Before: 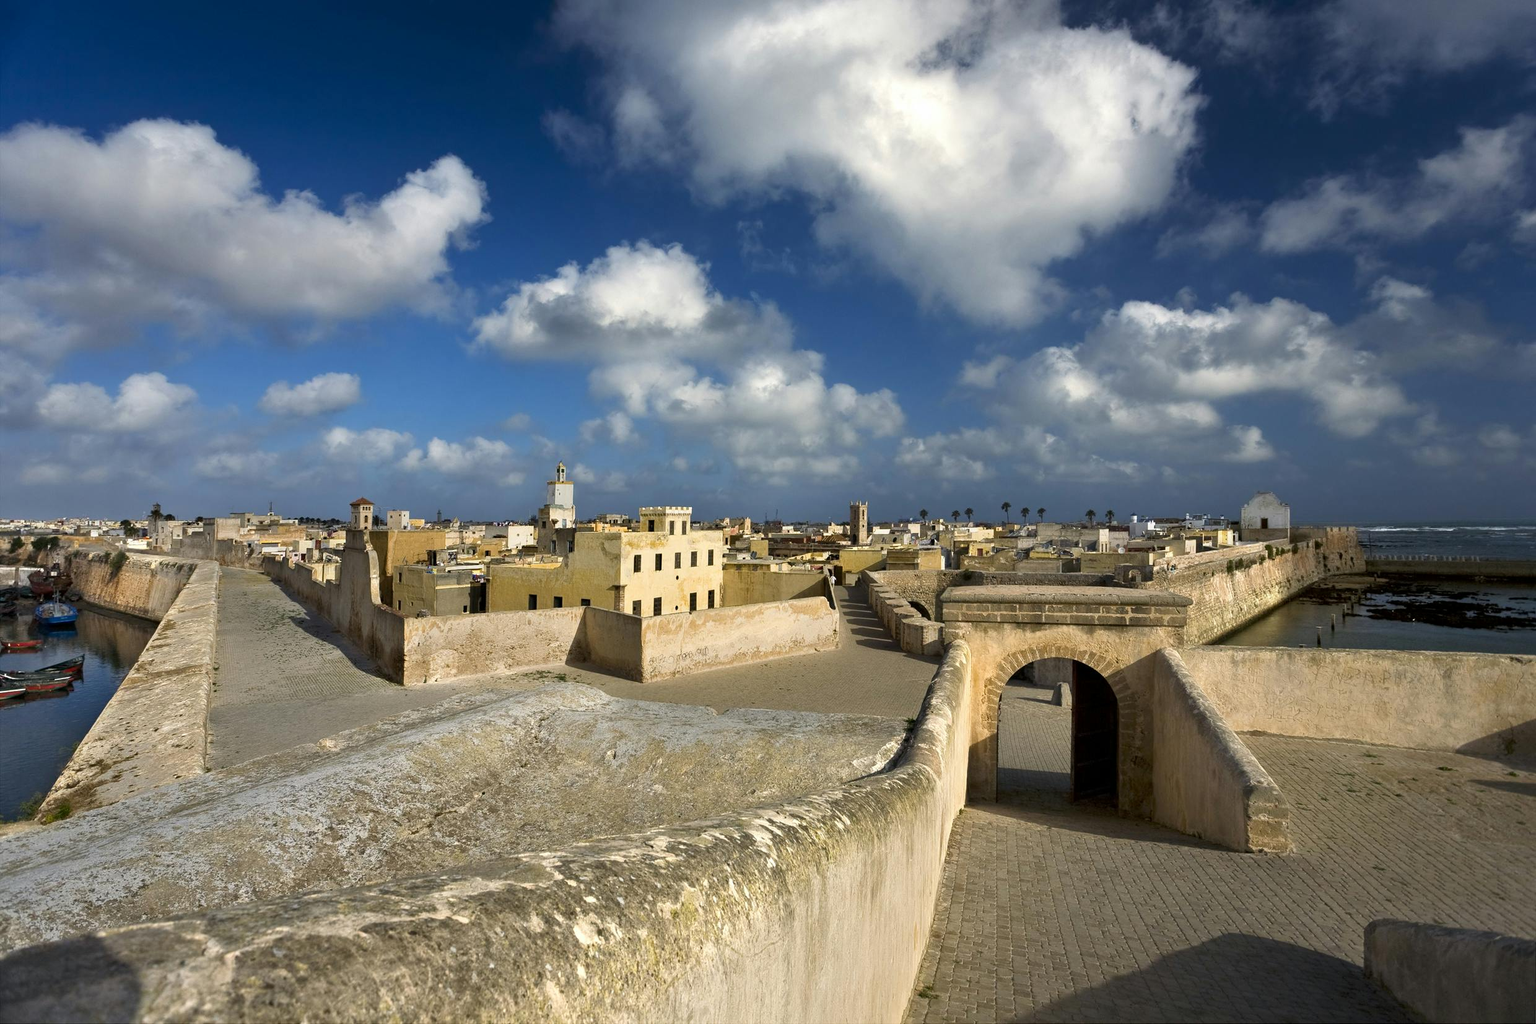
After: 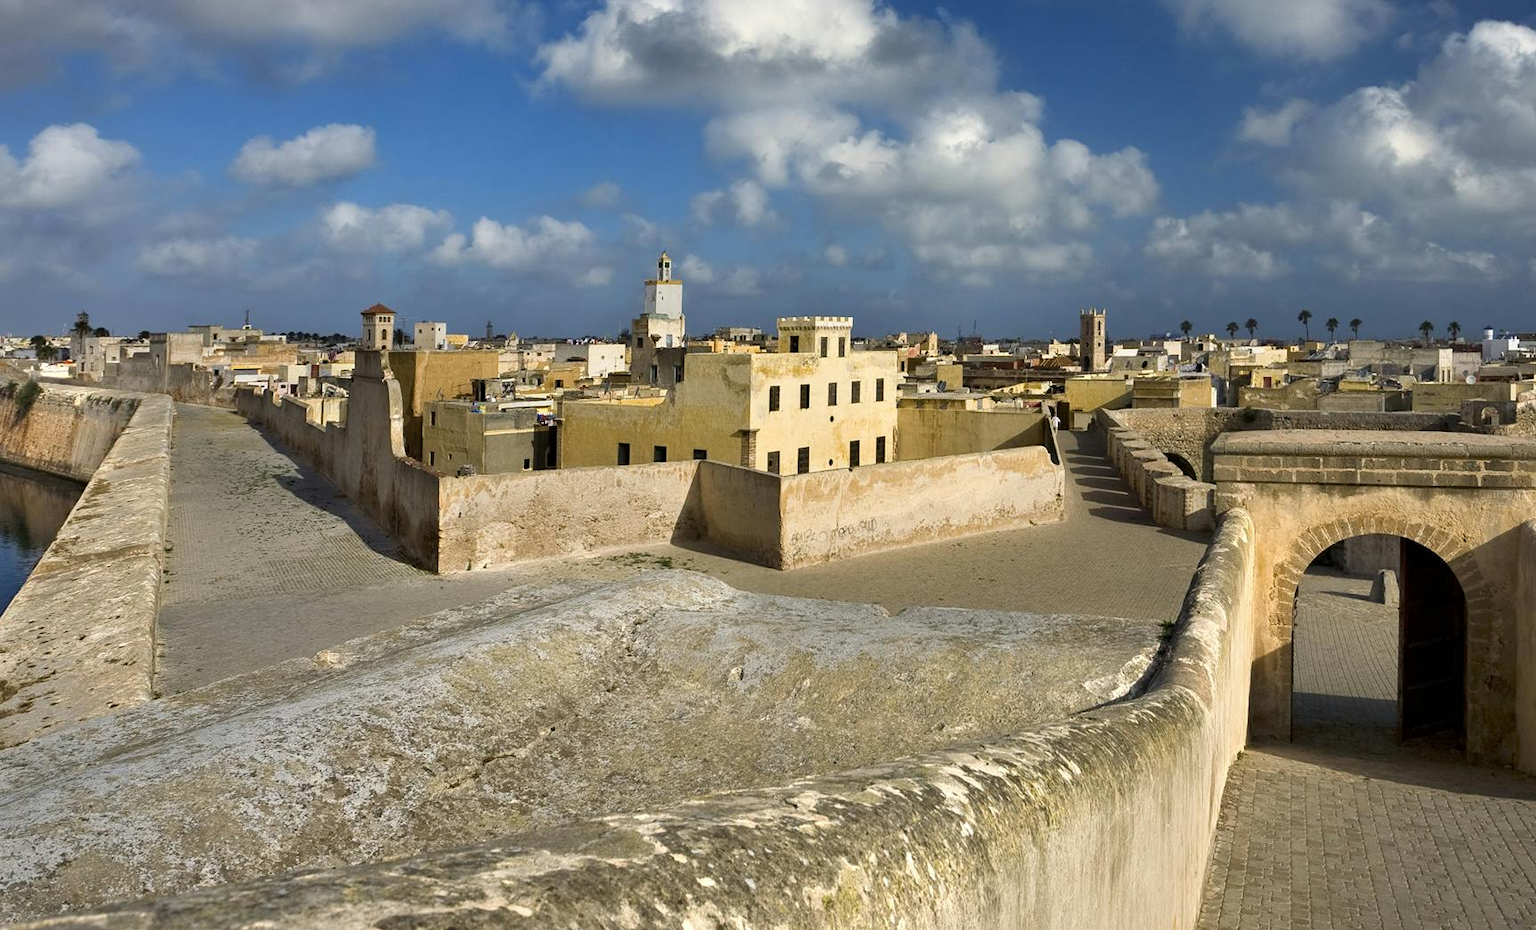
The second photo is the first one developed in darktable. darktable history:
crop: left 6.484%, top 28.013%, right 23.976%, bottom 8.842%
